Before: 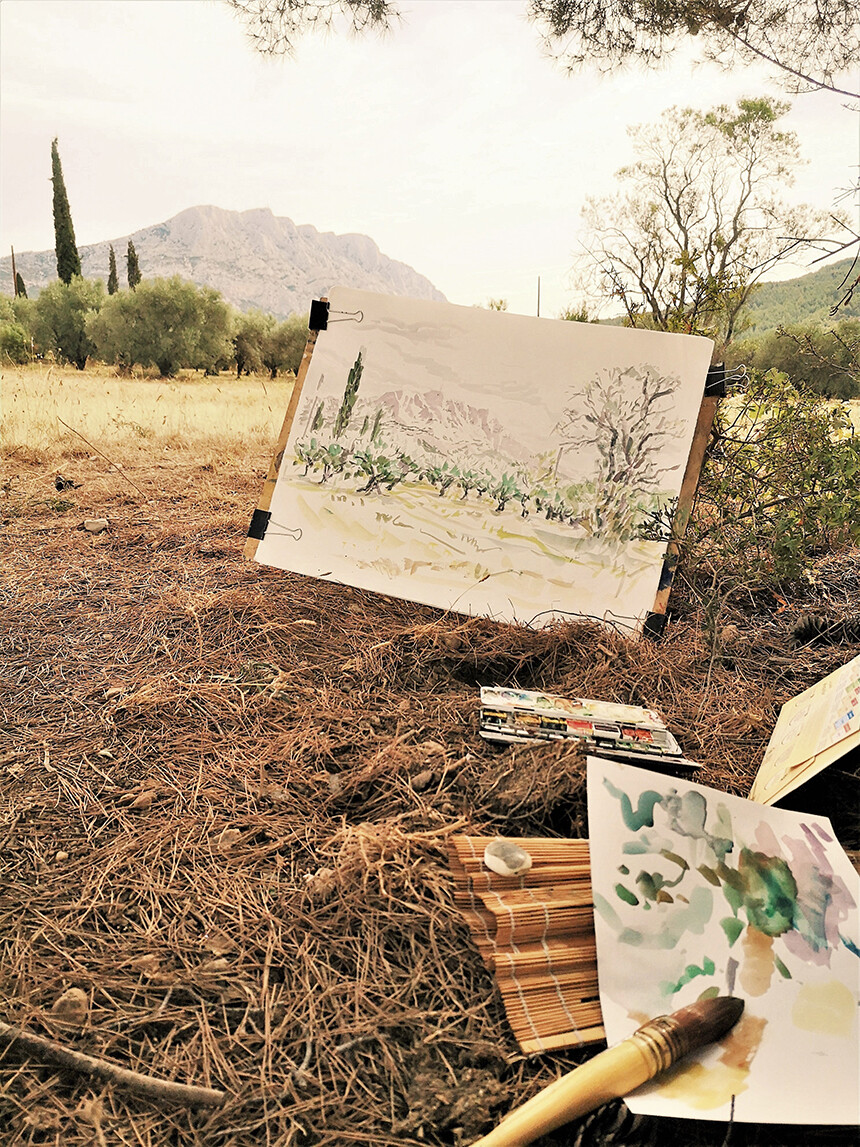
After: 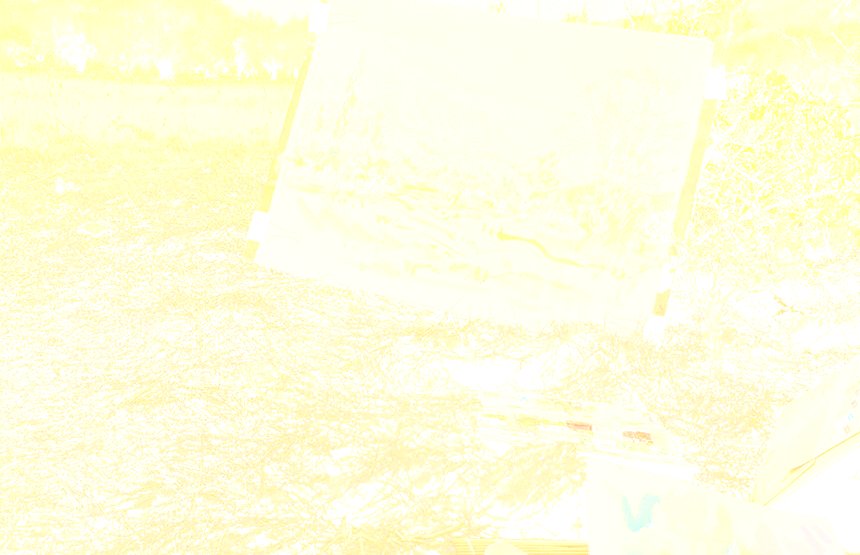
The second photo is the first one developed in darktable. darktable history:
crop and rotate: top 26.056%, bottom 25.543%
bloom: size 70%, threshold 25%, strength 70%
base curve: curves: ch0 [(0, 0) (0.028, 0.03) (0.121, 0.232) (0.46, 0.748) (0.859, 0.968) (1, 1)], preserve colors none
